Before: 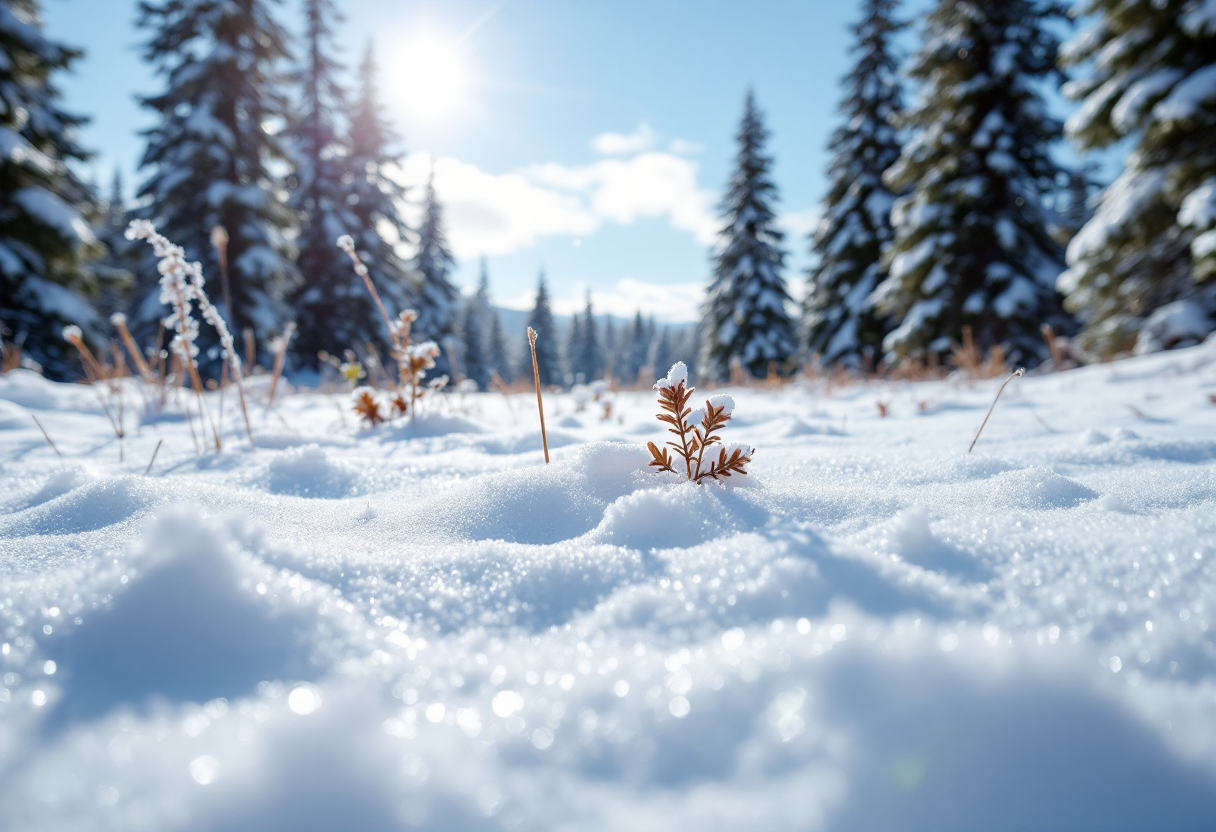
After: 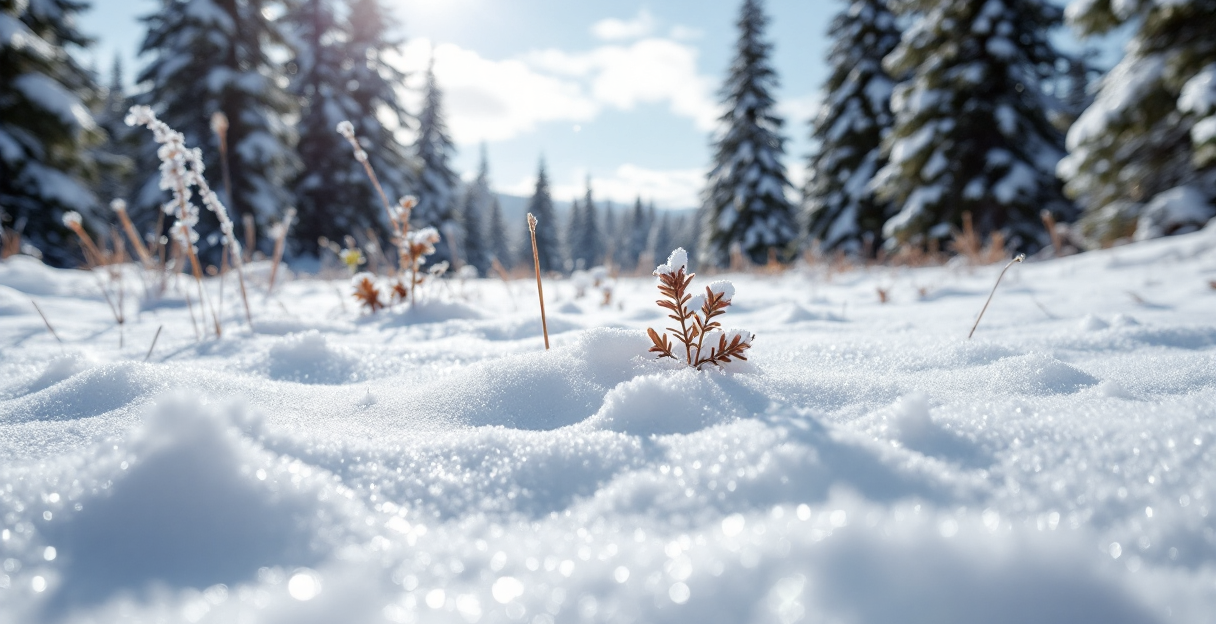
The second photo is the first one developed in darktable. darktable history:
color balance: input saturation 100.43%, contrast fulcrum 14.22%, output saturation 70.41%
crop: top 13.819%, bottom 11.169%
color zones: curves: ch0 [(0.224, 0.526) (0.75, 0.5)]; ch1 [(0.055, 0.526) (0.224, 0.761) (0.377, 0.526) (0.75, 0.5)]
